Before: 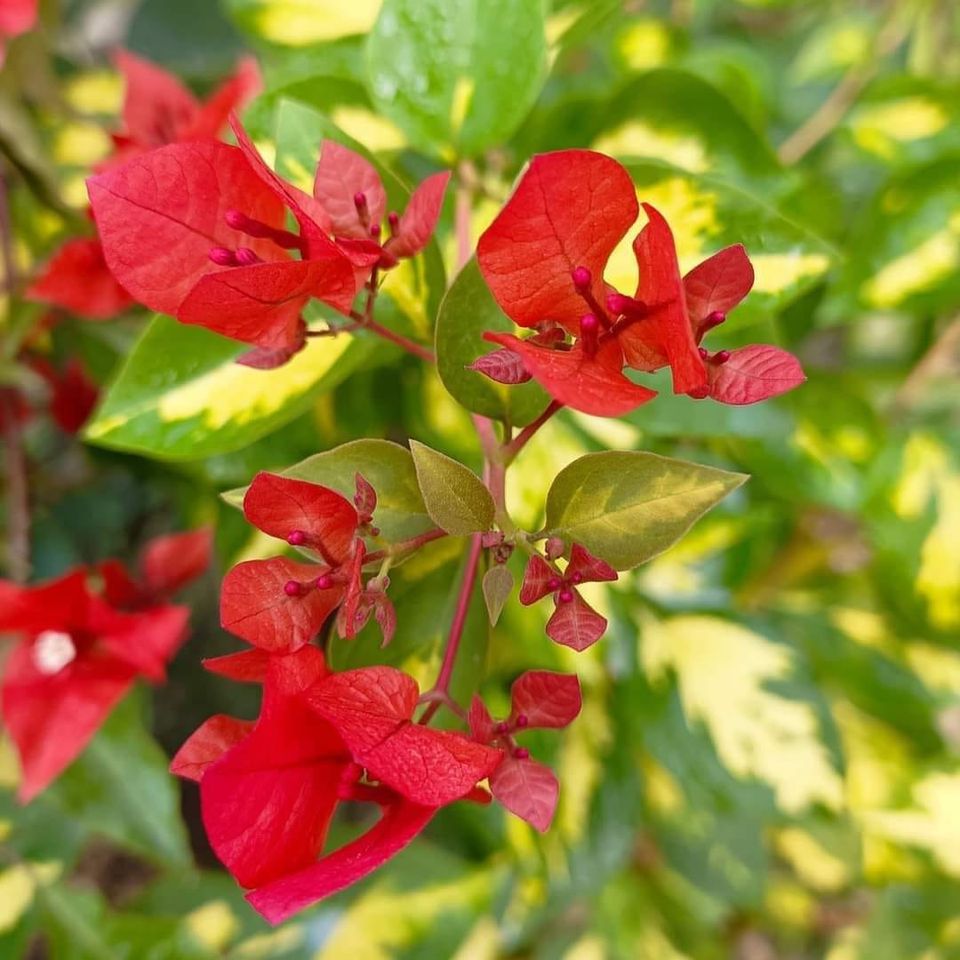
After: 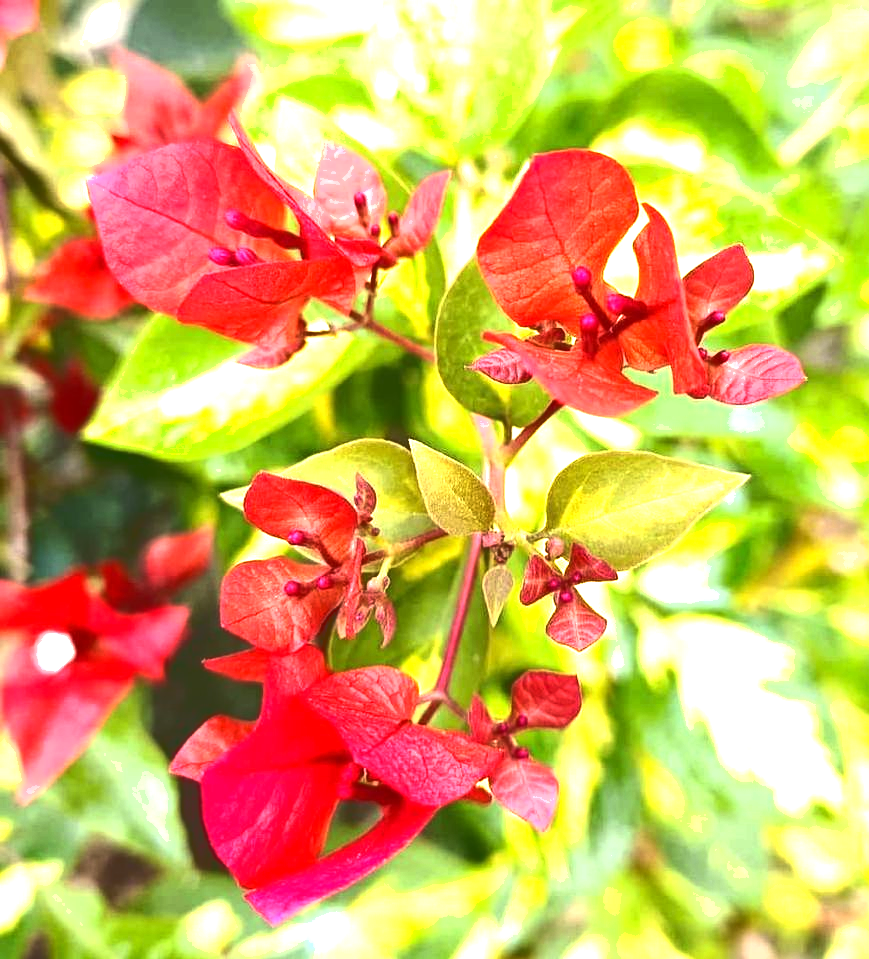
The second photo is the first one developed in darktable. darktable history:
crop: right 9.475%, bottom 0.016%
base curve: curves: ch0 [(0, 0.036) (0.083, 0.04) (0.804, 1)]
exposure: black level correction 0.001, exposure 1.637 EV, compensate highlight preservation false
